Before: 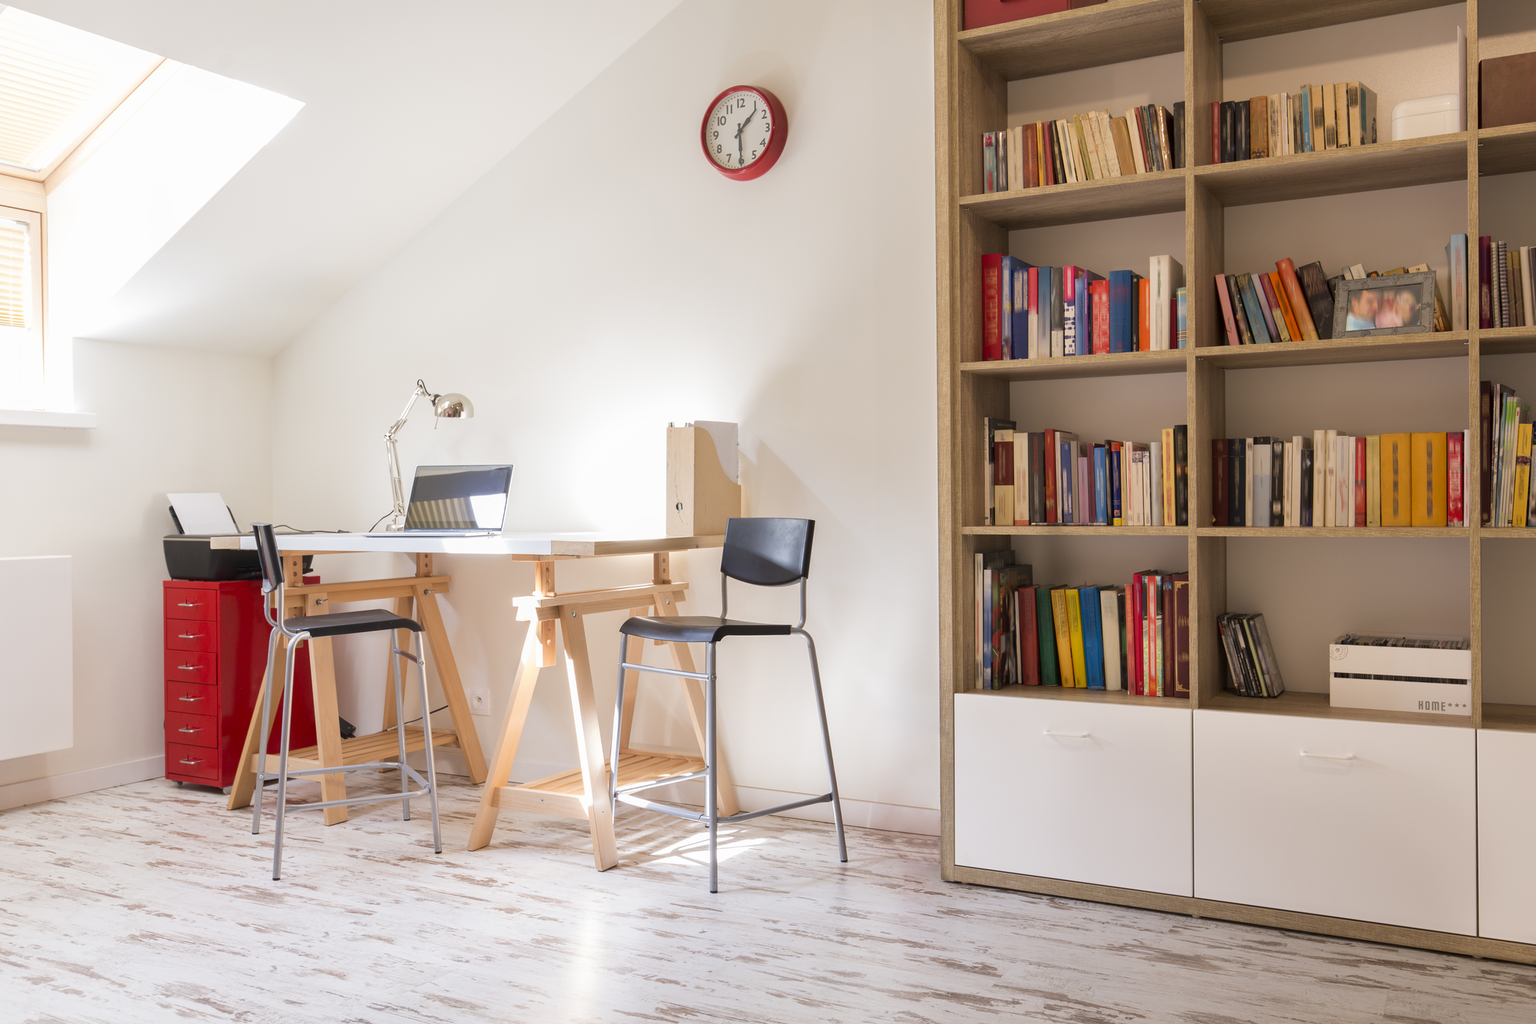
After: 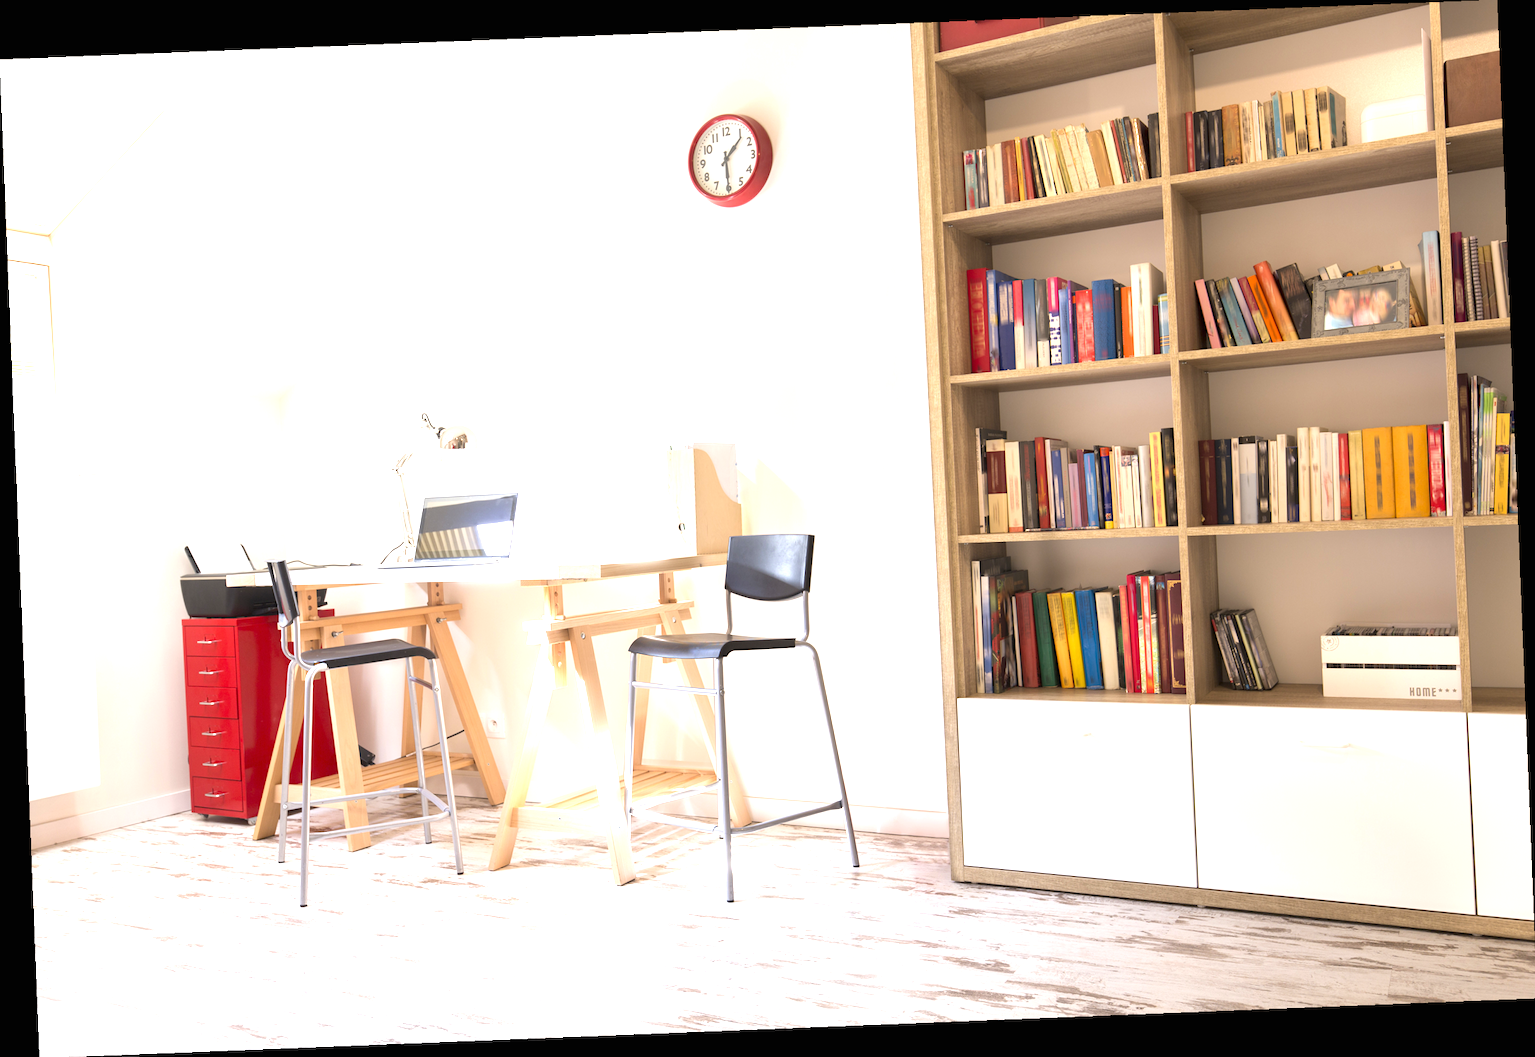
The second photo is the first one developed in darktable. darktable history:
rotate and perspective: rotation -2.29°, automatic cropping off
exposure: black level correction 0, exposure 1.1 EV, compensate highlight preservation false
